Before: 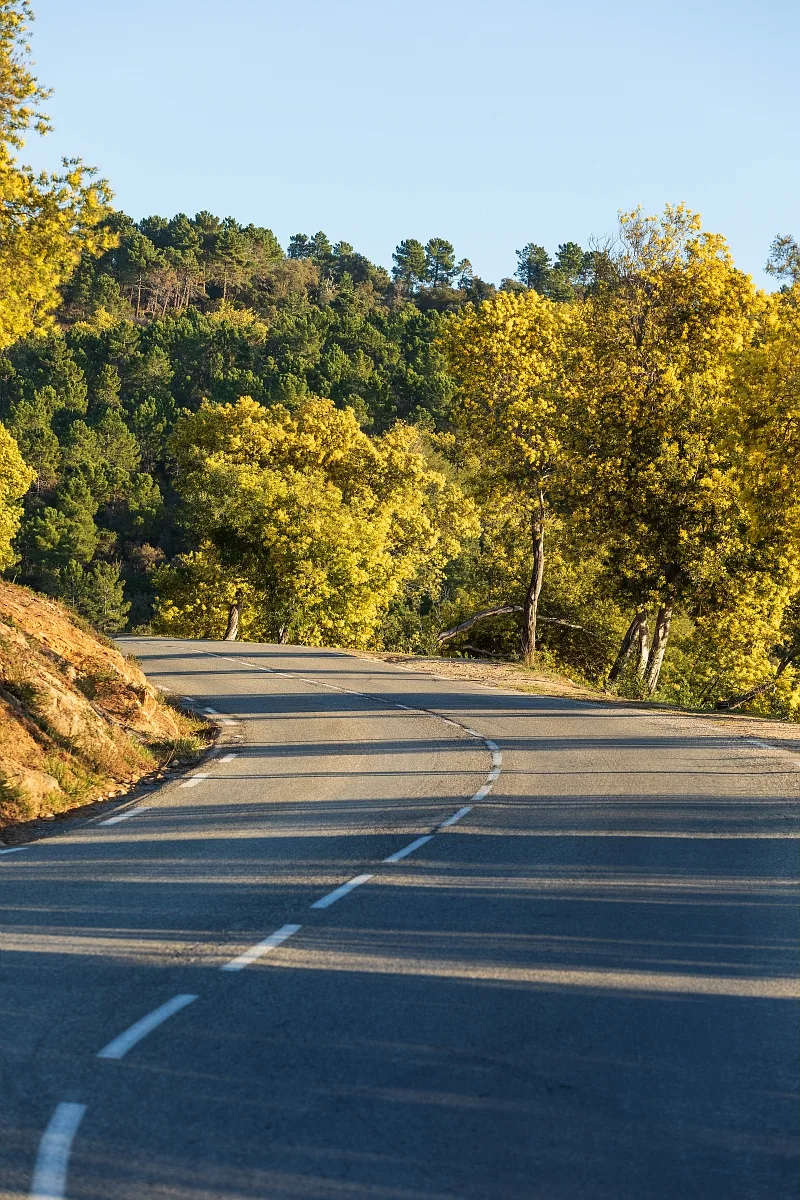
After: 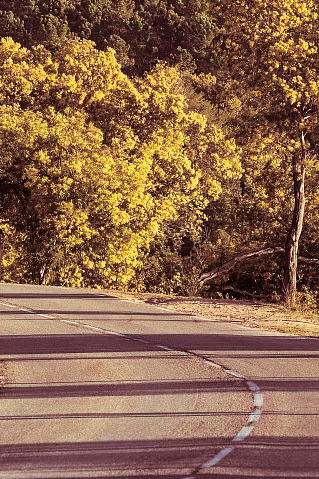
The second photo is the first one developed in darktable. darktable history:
crop: left 30%, top 30%, right 30%, bottom 30%
split-toning: highlights › hue 187.2°, highlights › saturation 0.83, balance -68.05, compress 56.43%
